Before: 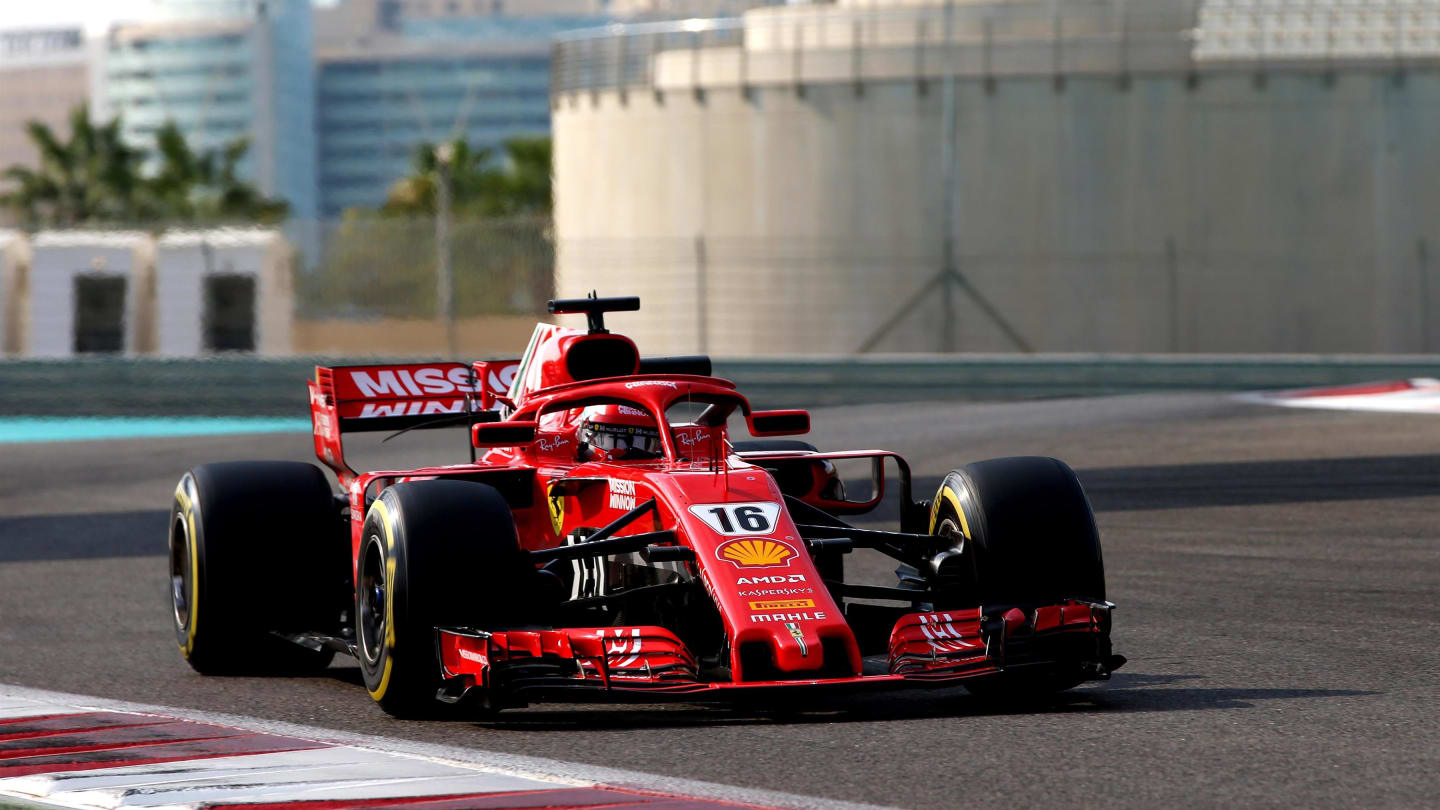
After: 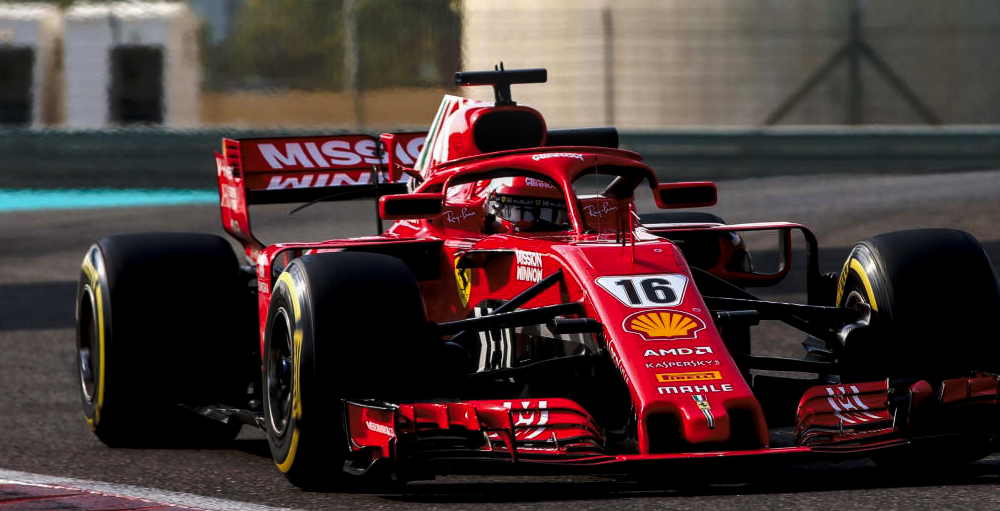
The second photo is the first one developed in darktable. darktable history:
crop: left 6.475%, top 28.171%, right 24.06%, bottom 8.692%
local contrast: on, module defaults
tone curve: curves: ch0 [(0, 0) (0.003, 0.002) (0.011, 0.007) (0.025, 0.015) (0.044, 0.026) (0.069, 0.041) (0.1, 0.059) (0.136, 0.08) (0.177, 0.105) (0.224, 0.132) (0.277, 0.163) (0.335, 0.198) (0.399, 0.253) (0.468, 0.341) (0.543, 0.435) (0.623, 0.532) (0.709, 0.635) (0.801, 0.745) (0.898, 0.873) (1, 1)], preserve colors none
contrast brightness saturation: saturation -0.05
